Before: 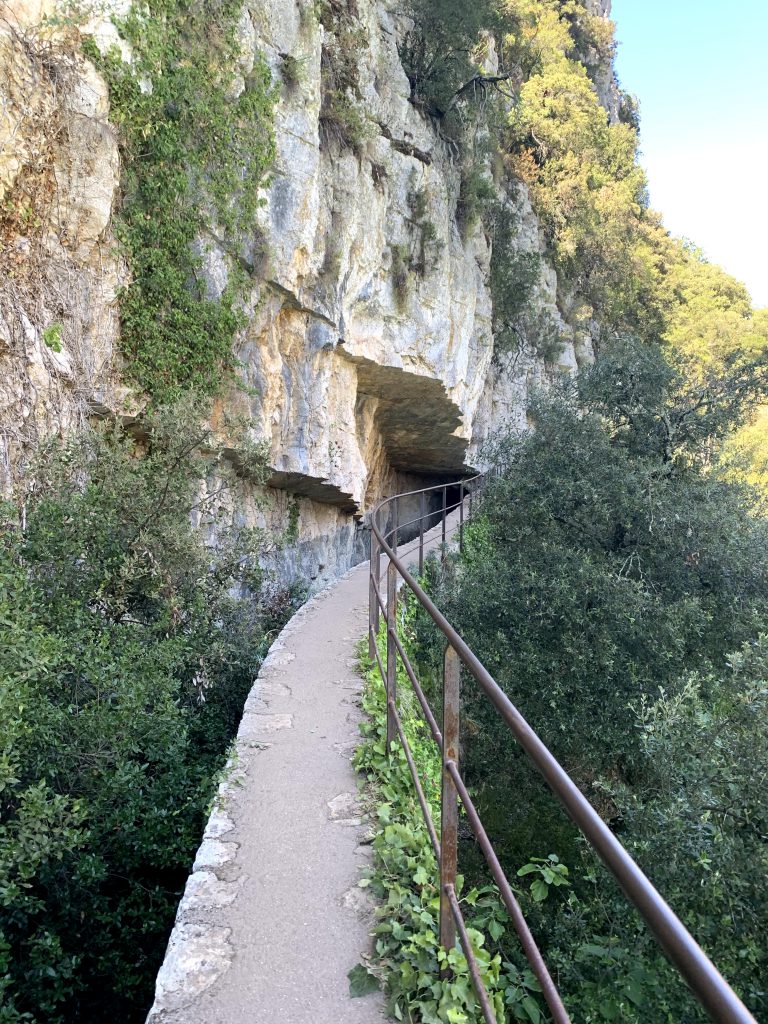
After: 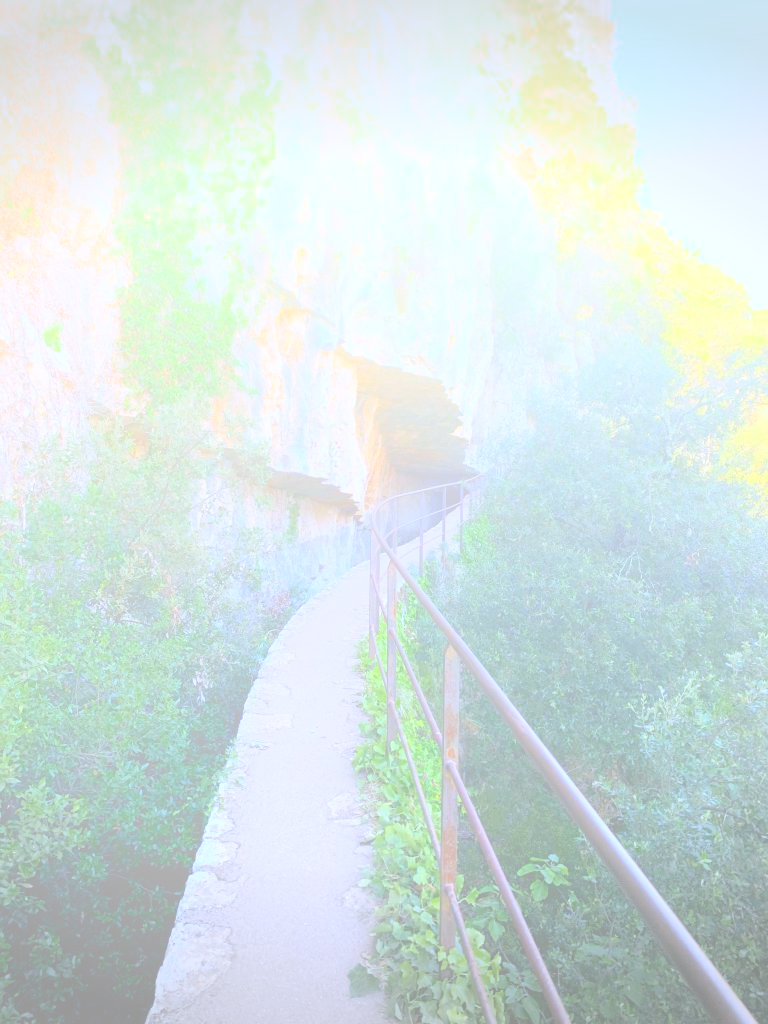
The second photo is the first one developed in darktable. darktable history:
color calibration: illuminant as shot in camera, x 0.37, y 0.382, temperature 4313.32 K
bloom: size 70%, threshold 25%, strength 70%
vignetting: fall-off start 100%, brightness -0.282, width/height ratio 1.31
